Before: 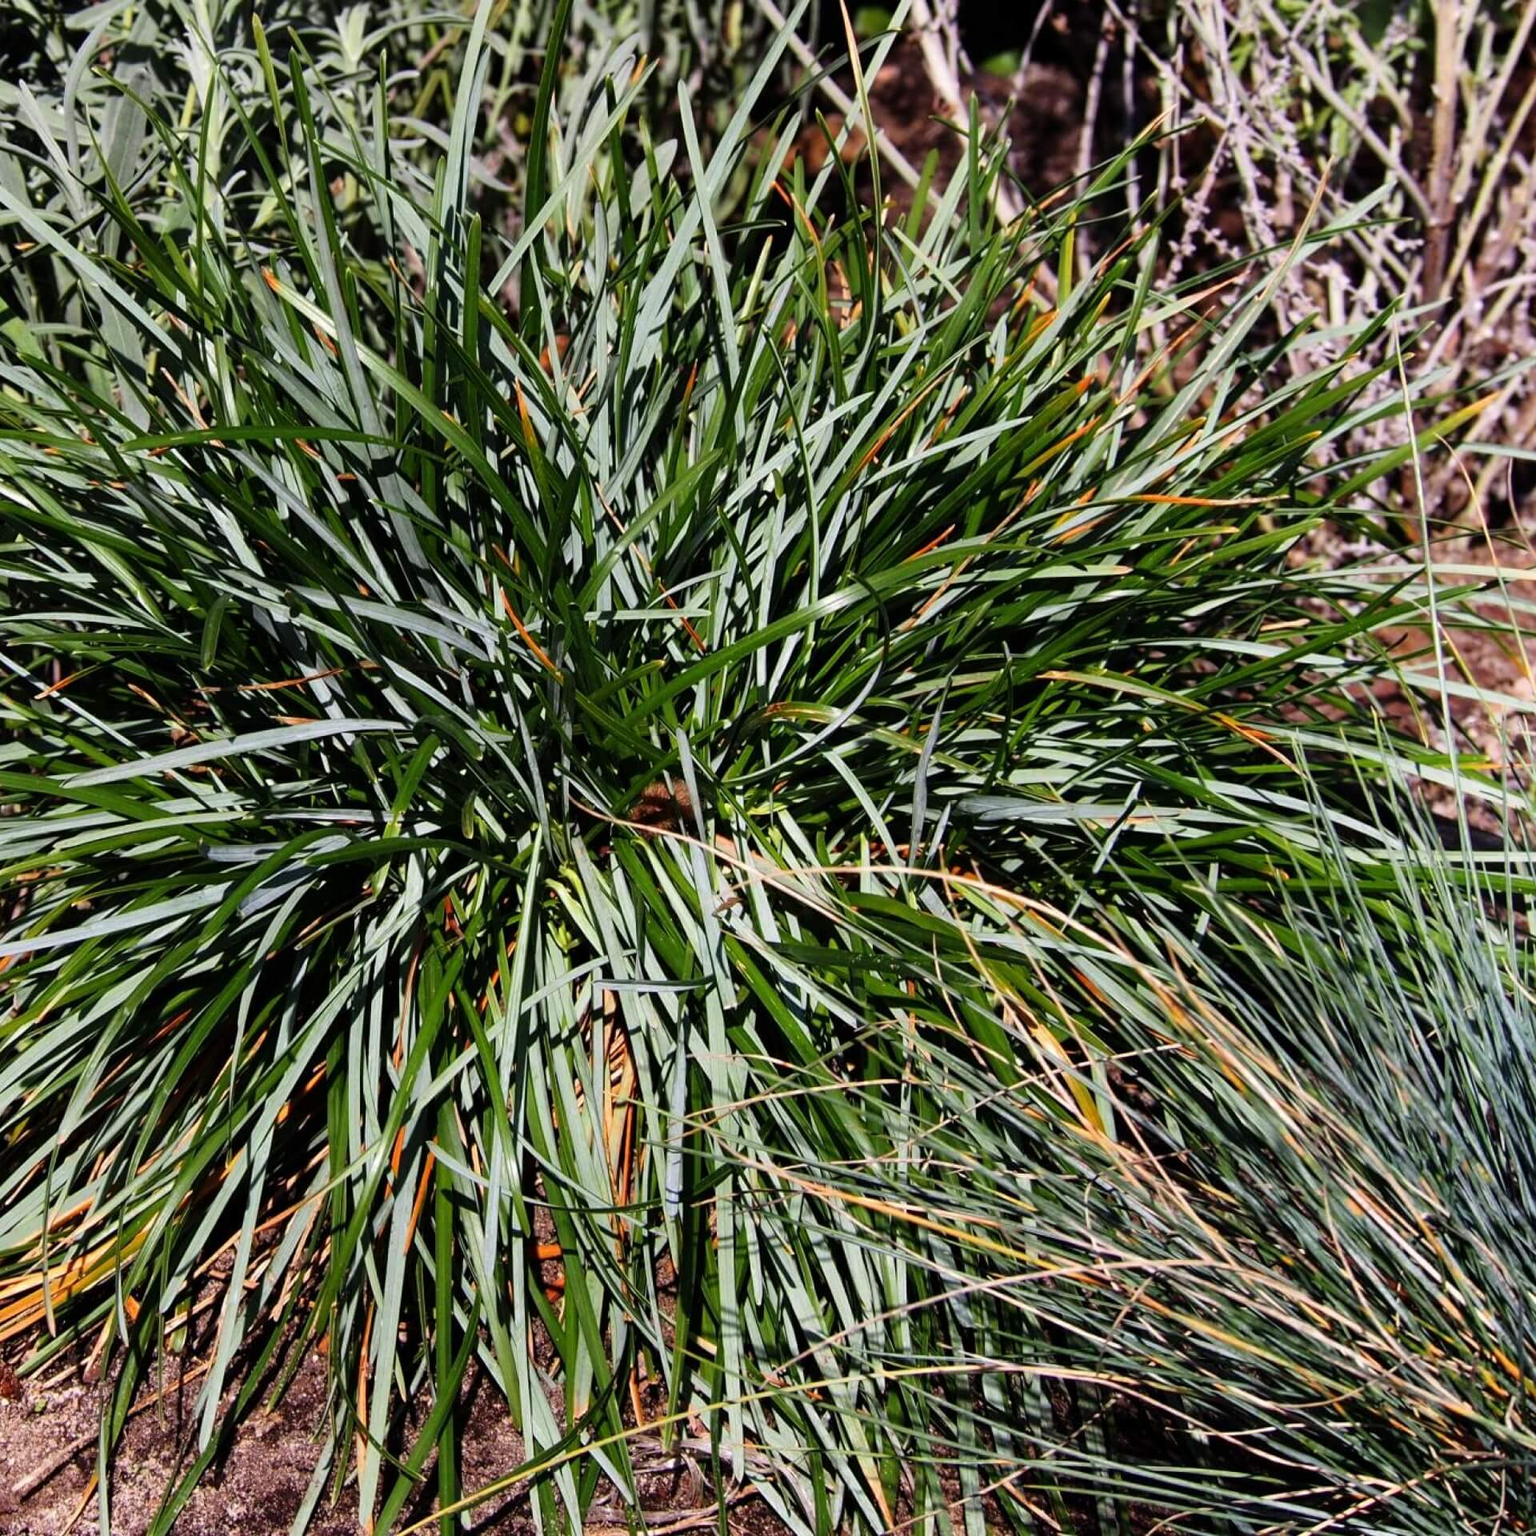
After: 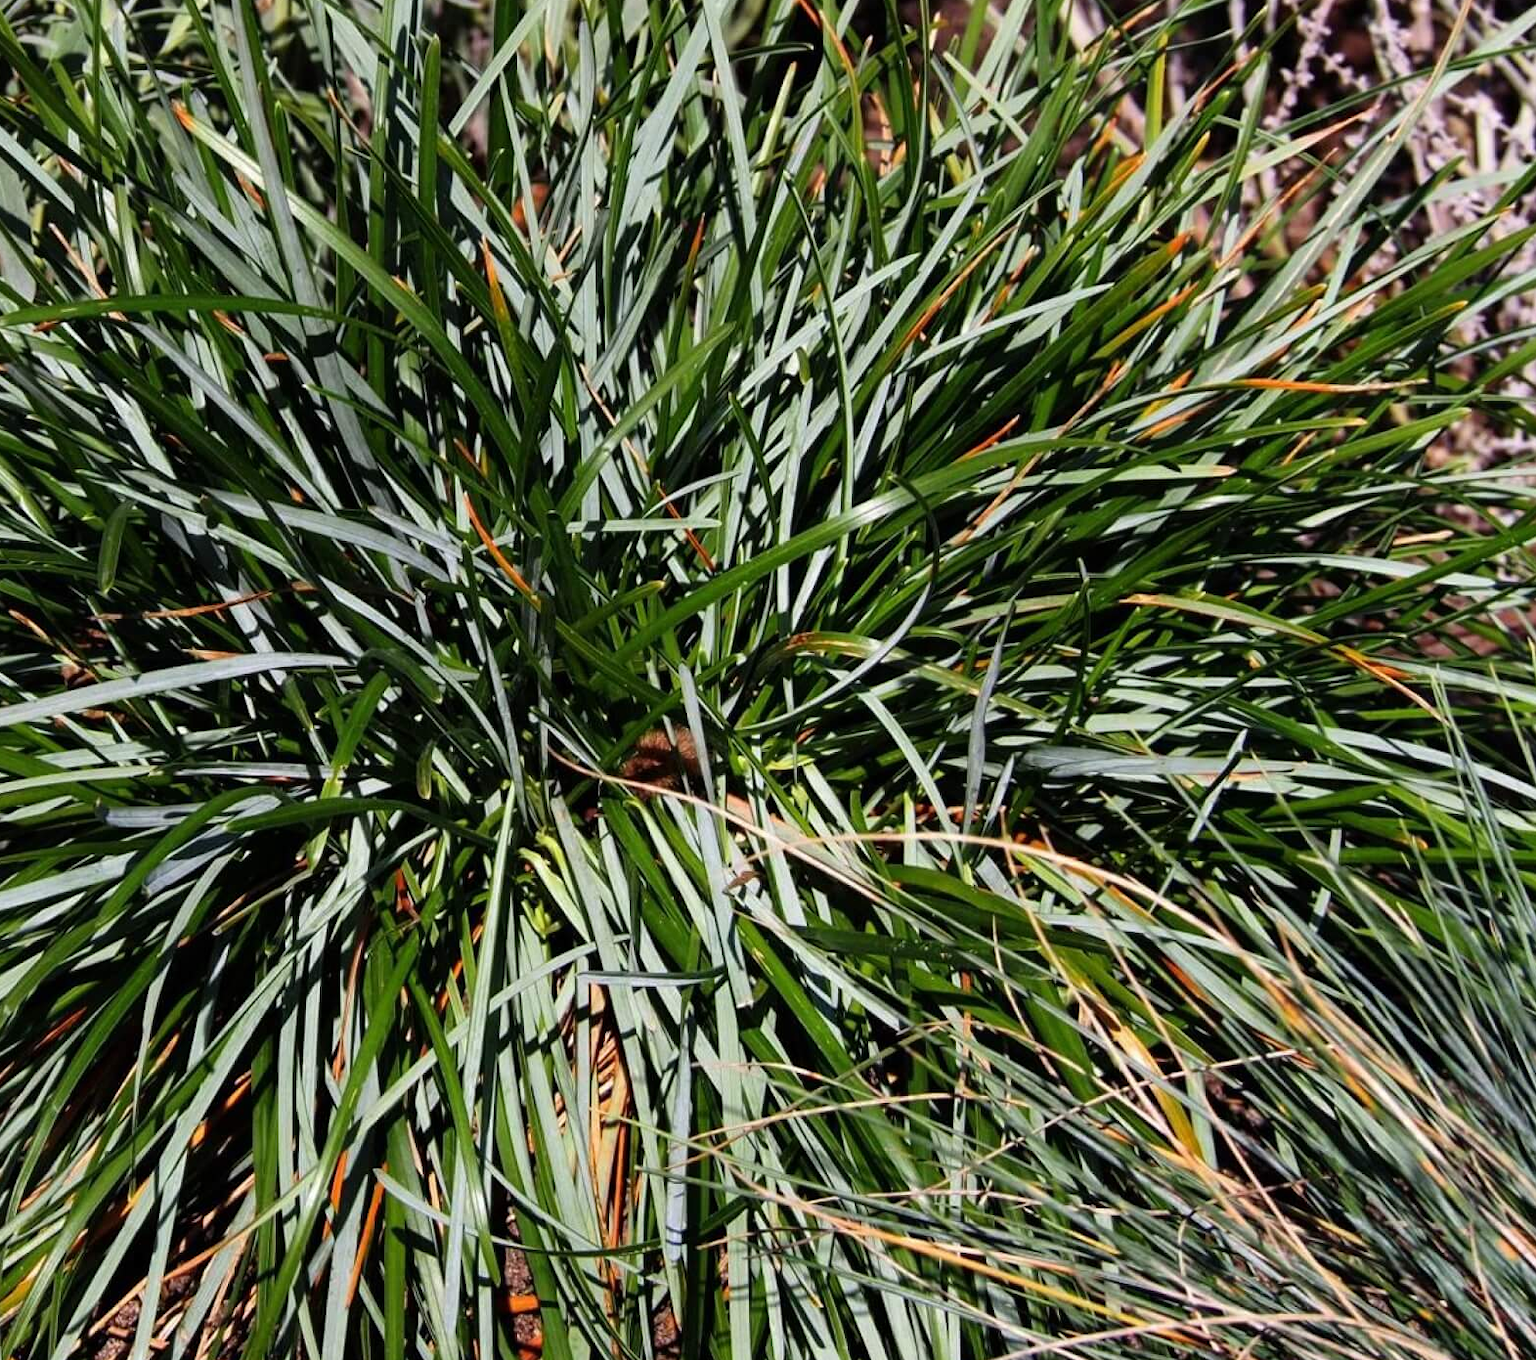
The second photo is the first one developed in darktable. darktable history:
crop: left 7.887%, top 12.044%, right 10.267%, bottom 15.448%
